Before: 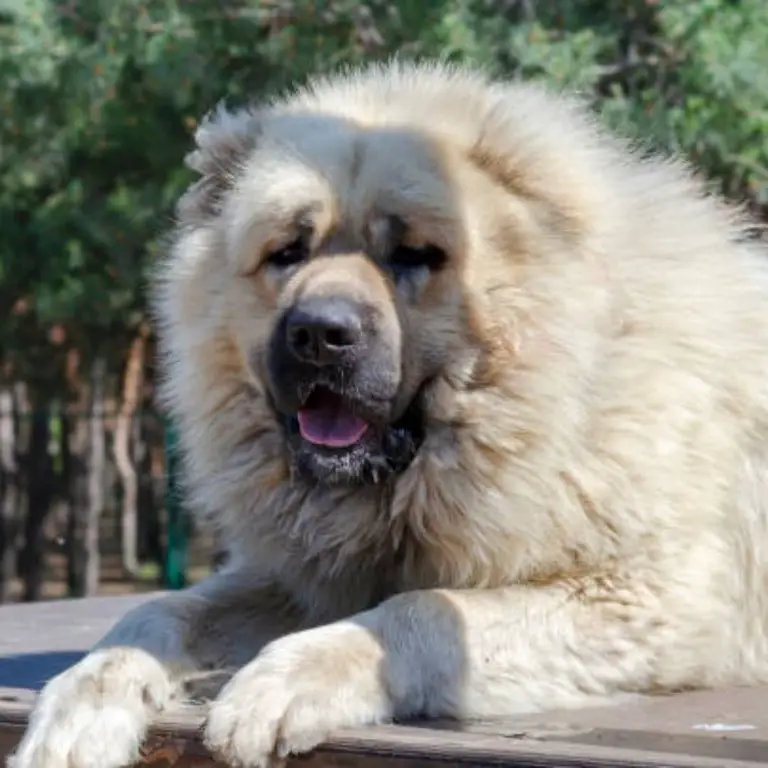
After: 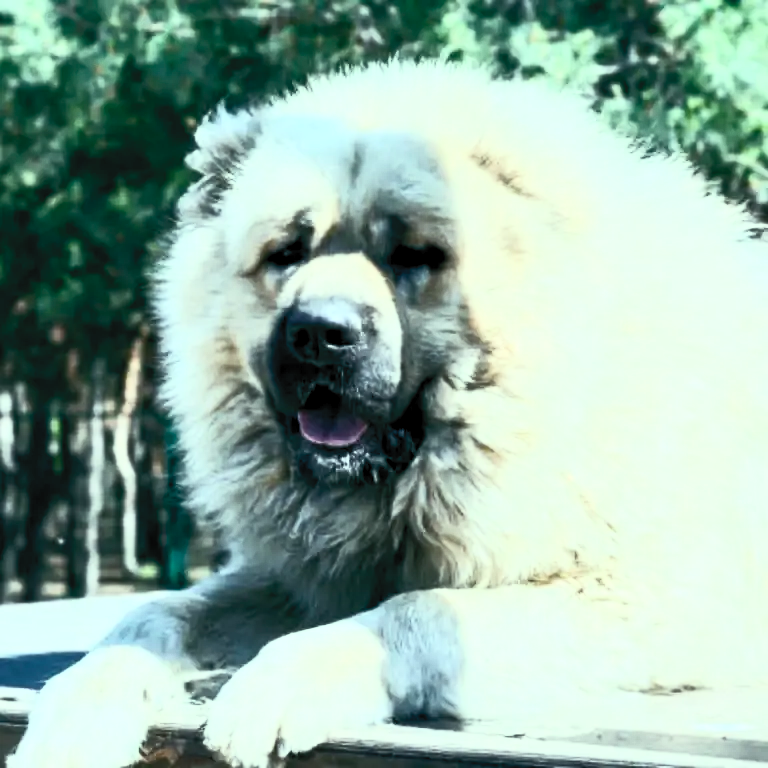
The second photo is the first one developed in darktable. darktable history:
white balance: red 0.976, blue 1.04
color balance rgb: shadows lift › luminance -7.7%, shadows lift › chroma 2.13%, shadows lift › hue 165.27°, power › luminance -7.77%, power › chroma 1.1%, power › hue 215.88°, highlights gain › luminance 15.15%, highlights gain › chroma 7%, highlights gain › hue 125.57°, global offset › luminance -0.33%, global offset › chroma 0.11%, global offset › hue 165.27°, perceptual saturation grading › global saturation 24.42%, perceptual saturation grading › highlights -24.42%, perceptual saturation grading › mid-tones 24.42%, perceptual saturation grading › shadows 40%, perceptual brilliance grading › global brilliance -5%, perceptual brilliance grading › highlights 24.42%, perceptual brilliance grading › mid-tones 7%, perceptual brilliance grading › shadows -5%
contrast brightness saturation: contrast 0.57, brightness 0.57, saturation -0.34
